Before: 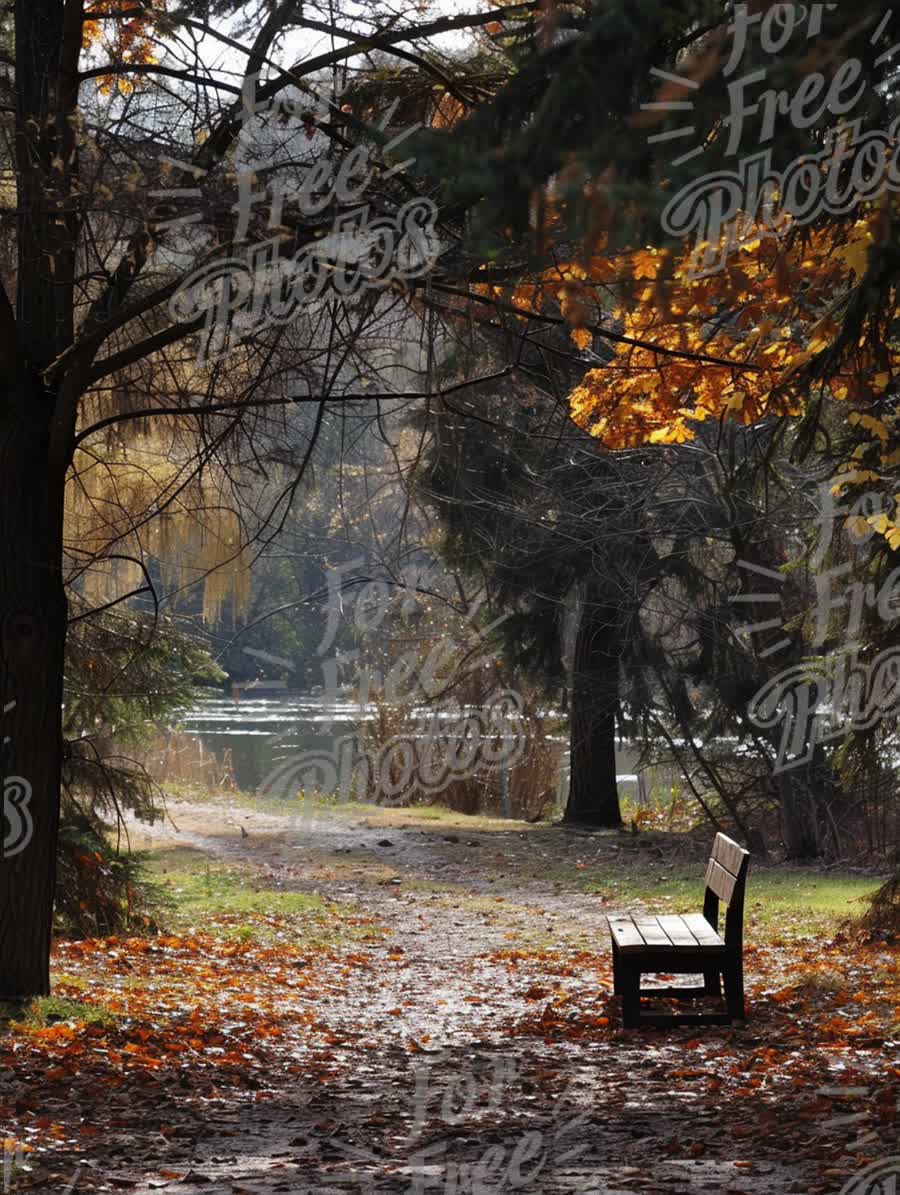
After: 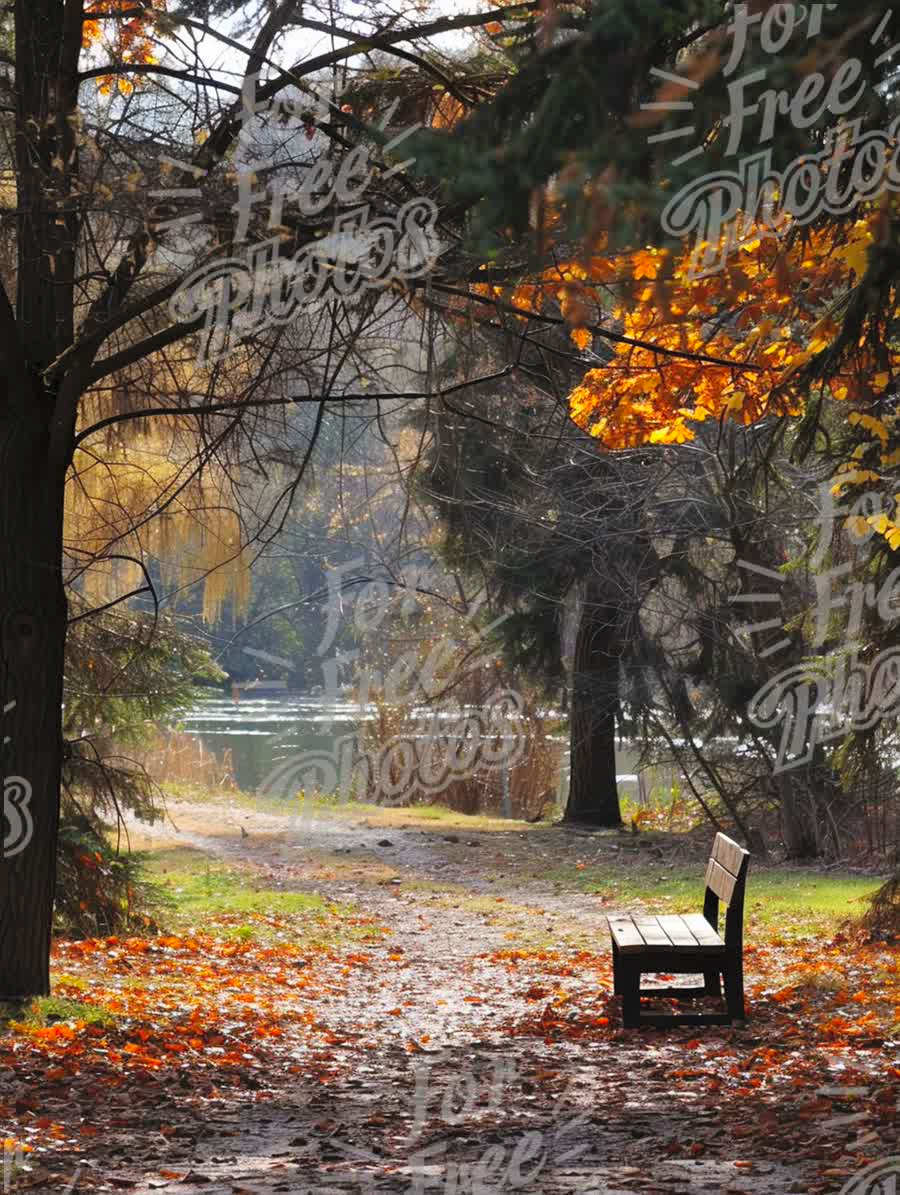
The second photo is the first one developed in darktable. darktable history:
contrast brightness saturation: contrast 0.066, brightness 0.174, saturation 0.411
